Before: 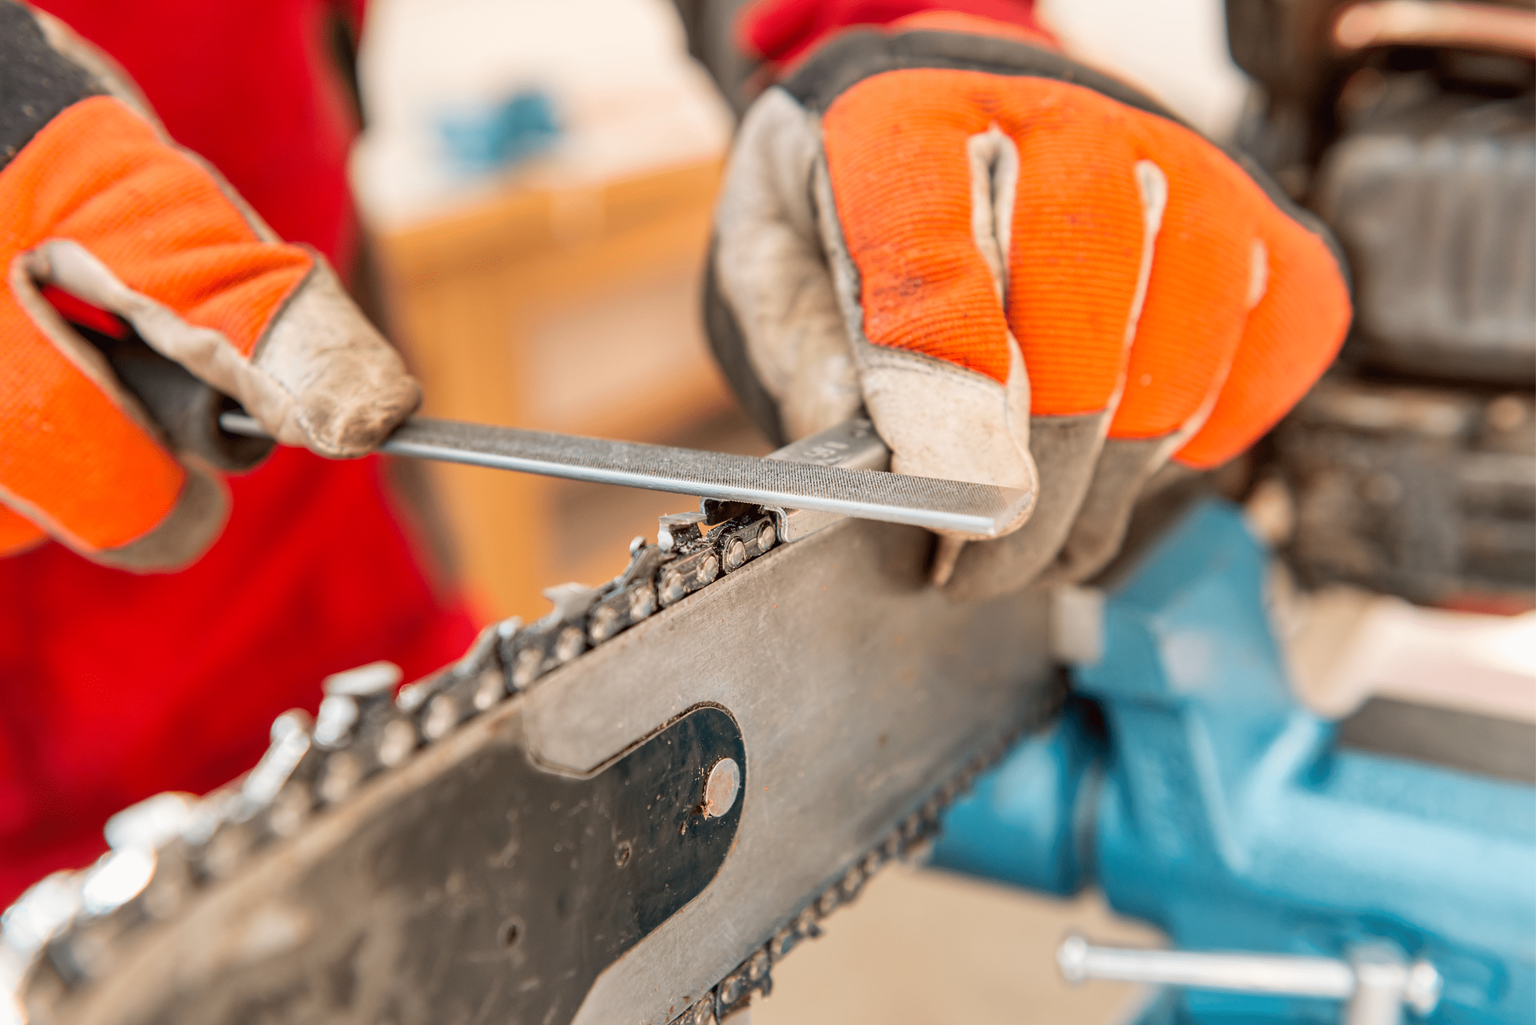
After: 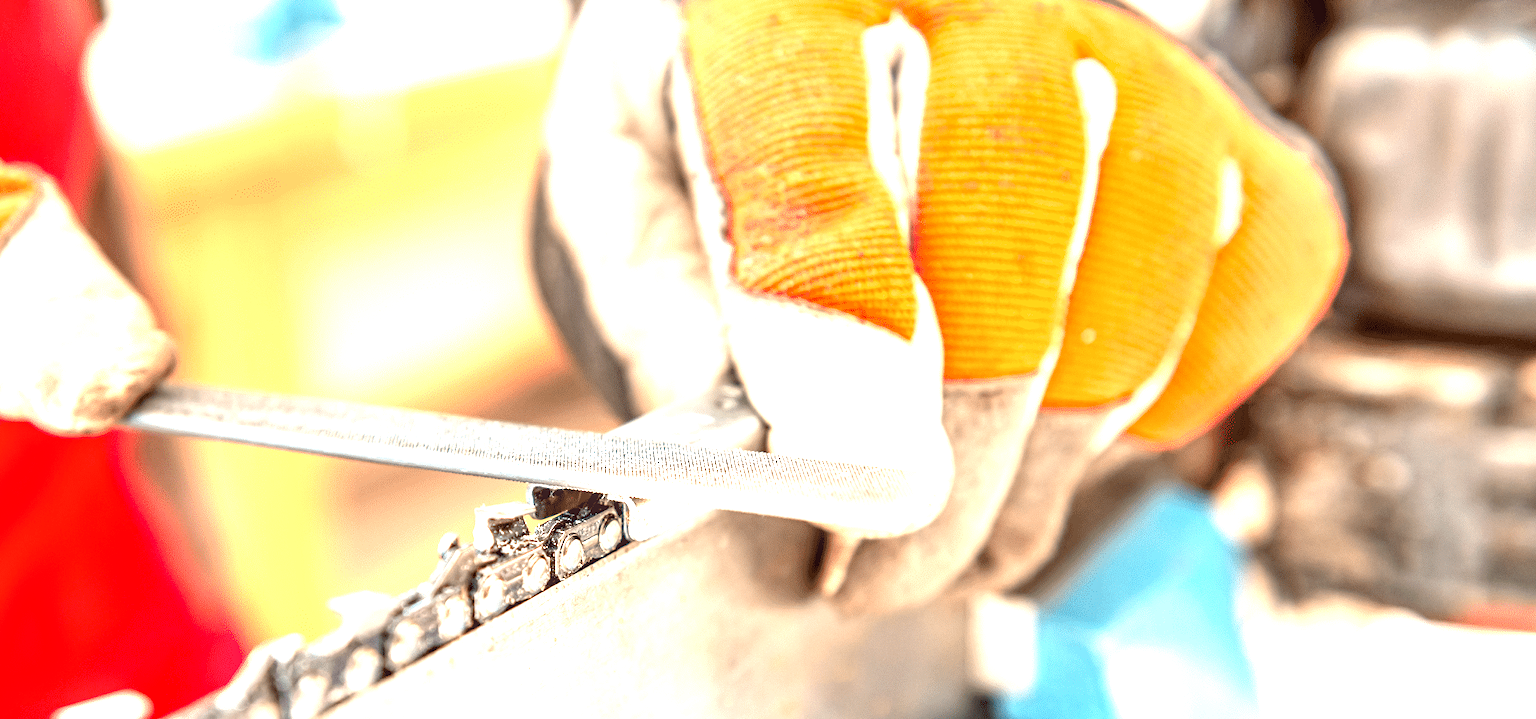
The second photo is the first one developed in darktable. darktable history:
crop: left 18.387%, top 11.079%, right 2.206%, bottom 33.174%
local contrast: on, module defaults
exposure: black level correction 0.001, exposure 1.729 EV, compensate highlight preservation false
